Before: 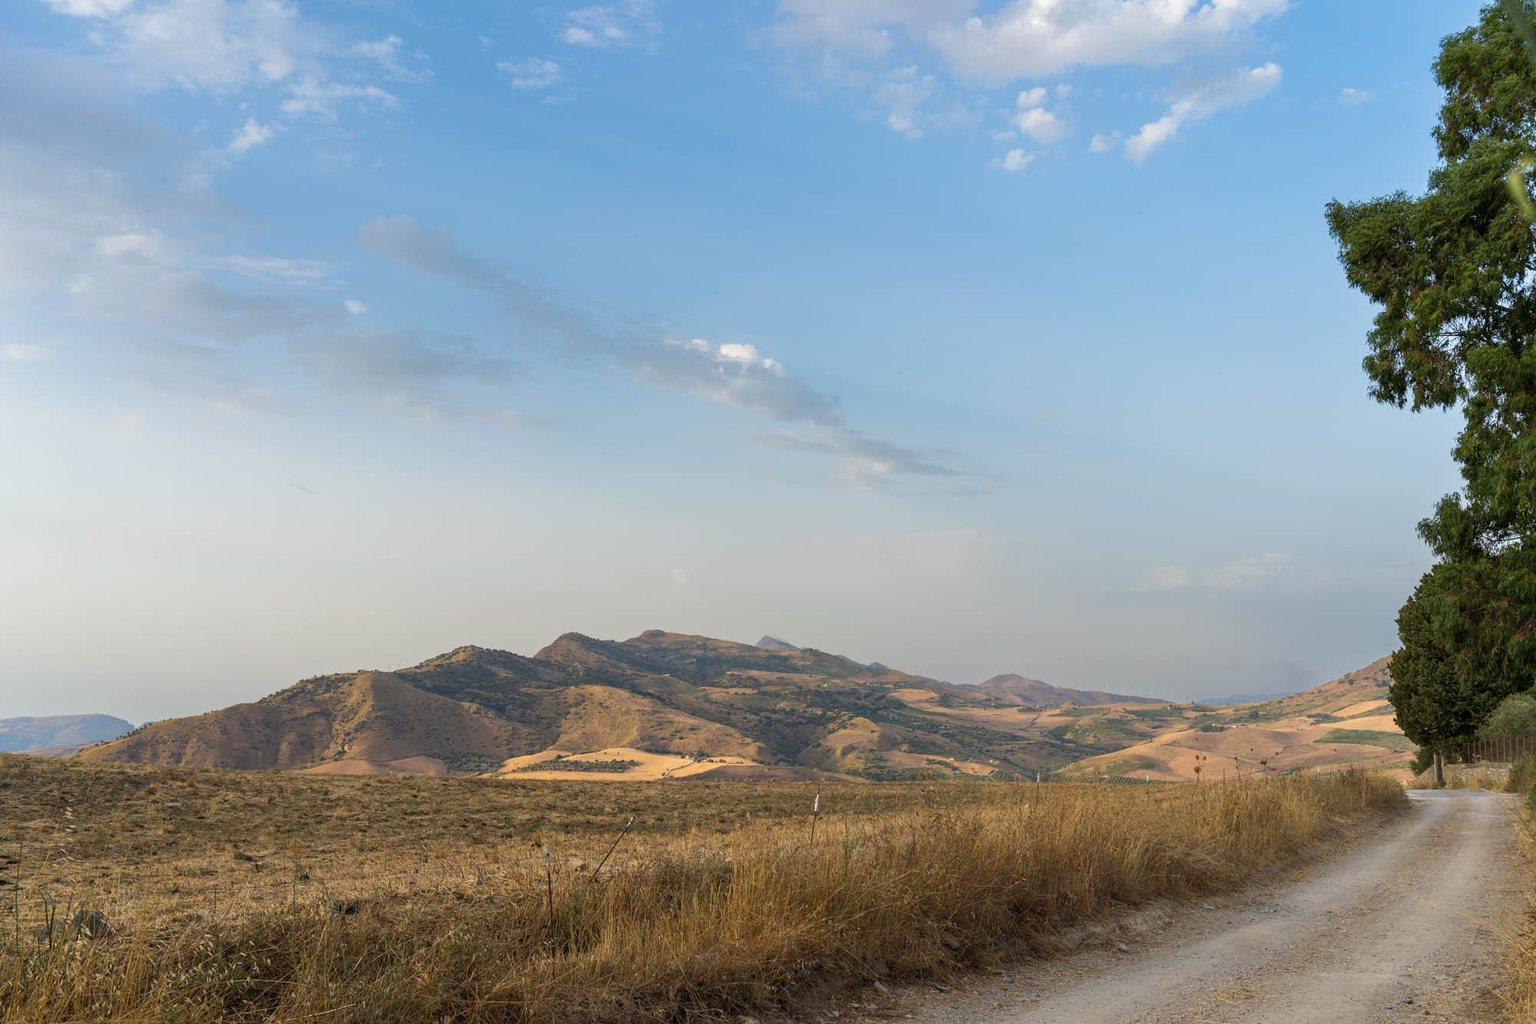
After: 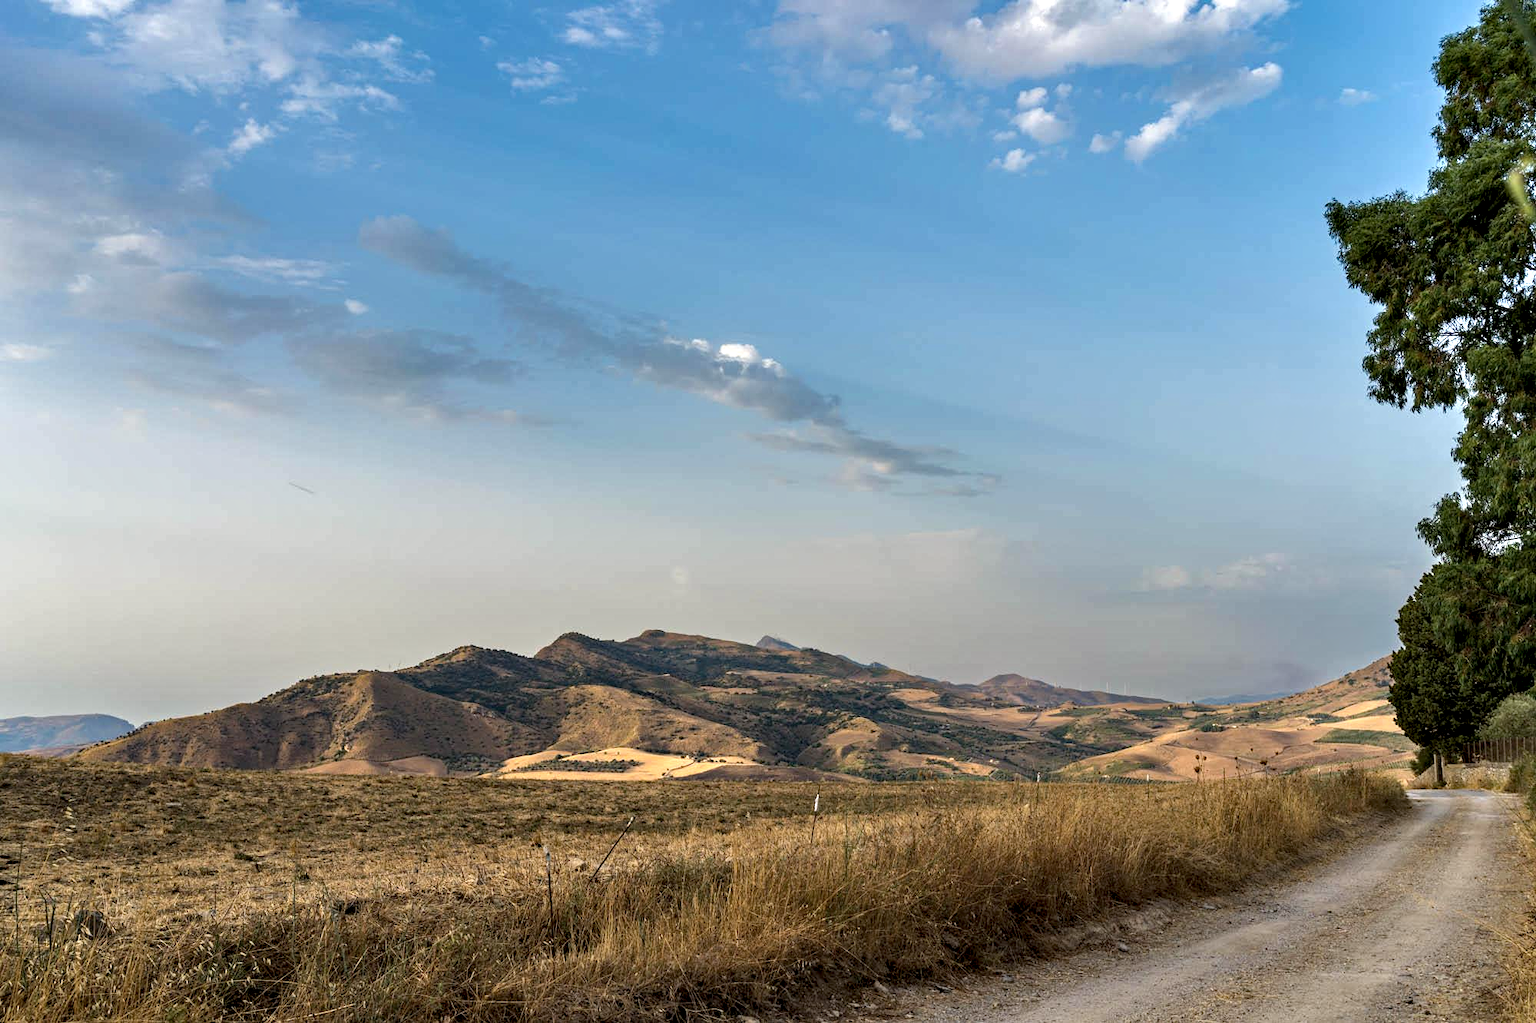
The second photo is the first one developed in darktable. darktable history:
shadows and highlights: shadows 32, highlights -32, soften with gaussian
haze removal: strength 0.29, distance 0.25, compatibility mode true, adaptive false
contrast equalizer: y [[0.601, 0.6, 0.598, 0.598, 0.6, 0.601], [0.5 ×6], [0.5 ×6], [0 ×6], [0 ×6]]
